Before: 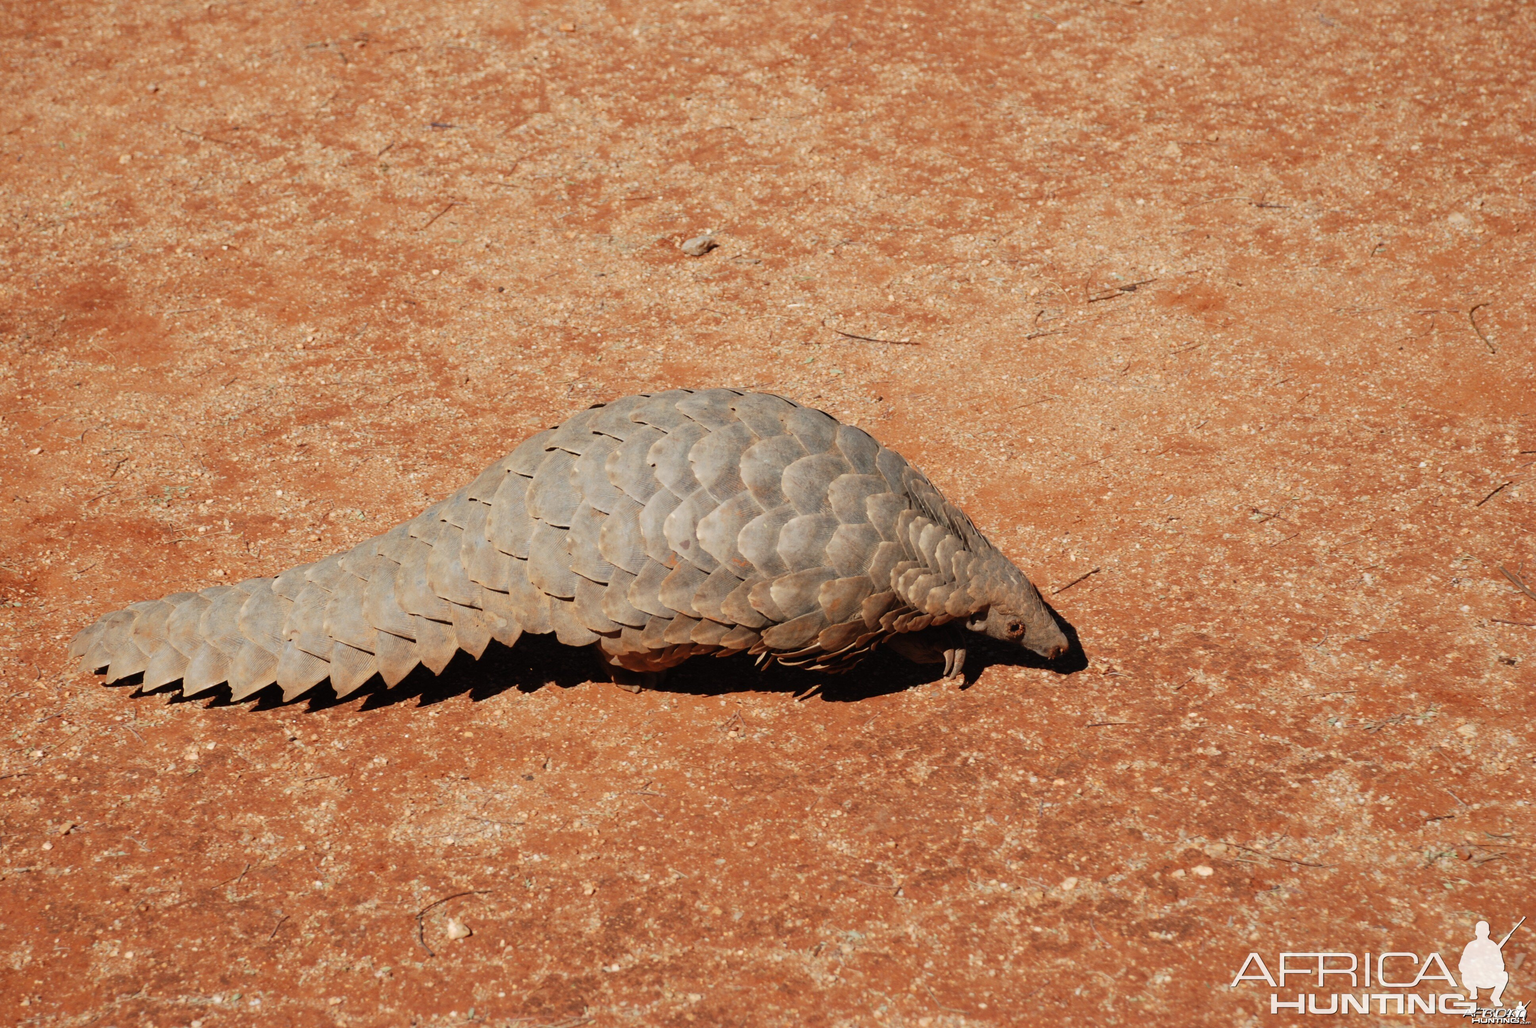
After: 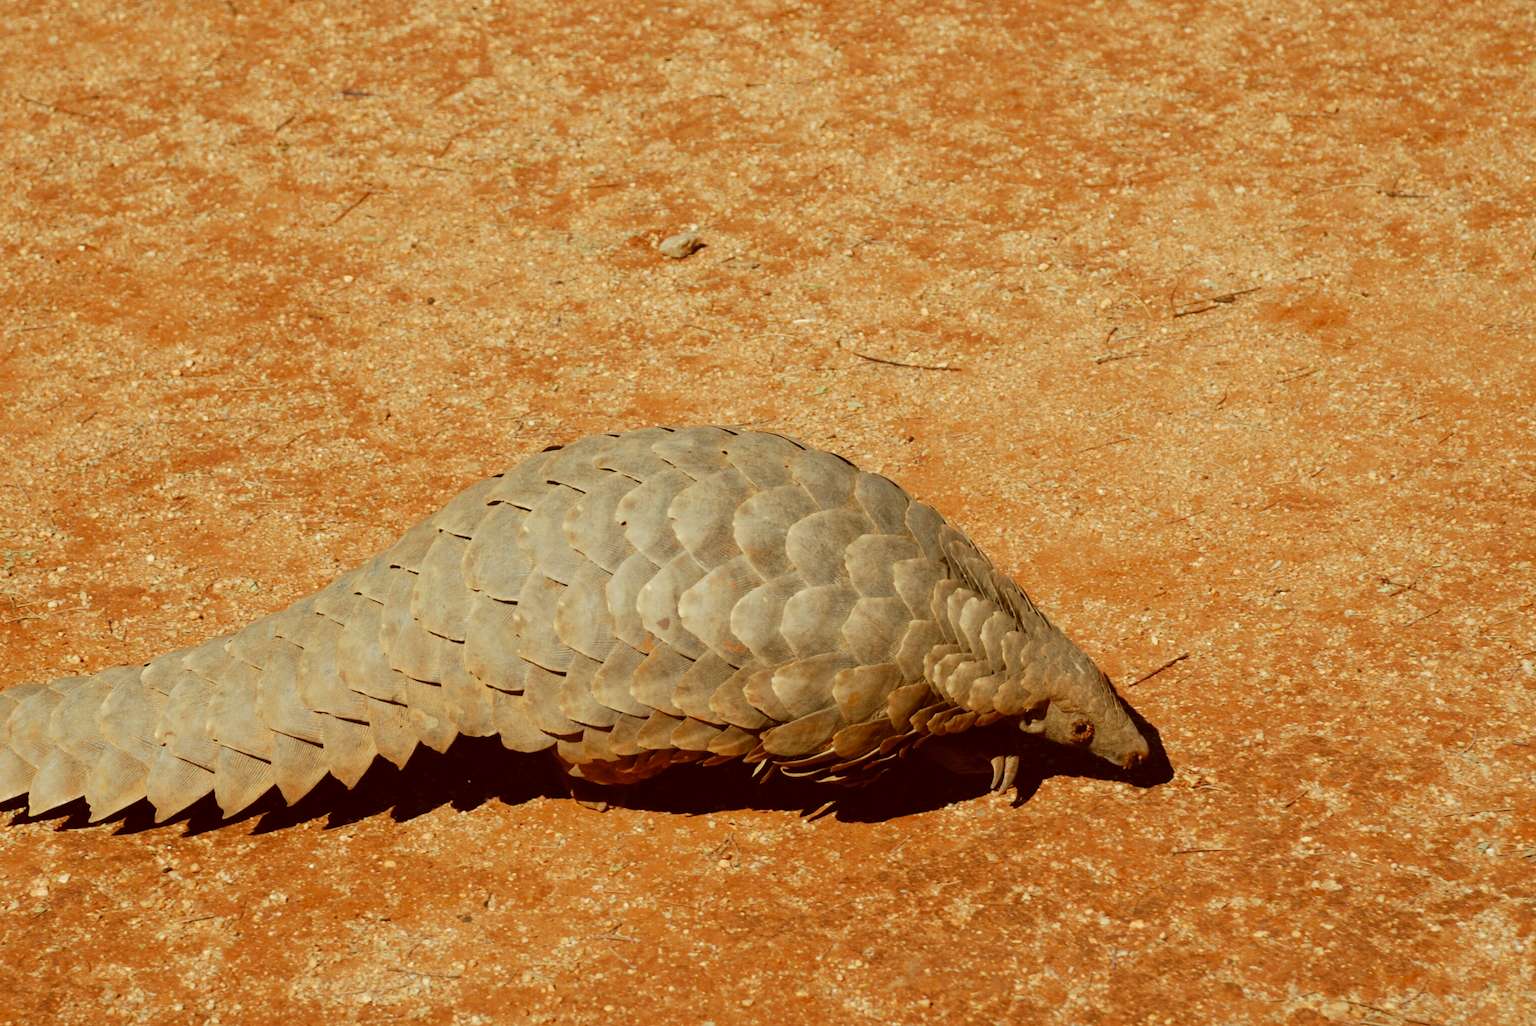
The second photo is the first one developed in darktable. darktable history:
crop and rotate: left 10.499%, top 5.09%, right 10.459%, bottom 16.011%
color correction: highlights a* -6.24, highlights b* 9.19, shadows a* 10.1, shadows b* 23.7
